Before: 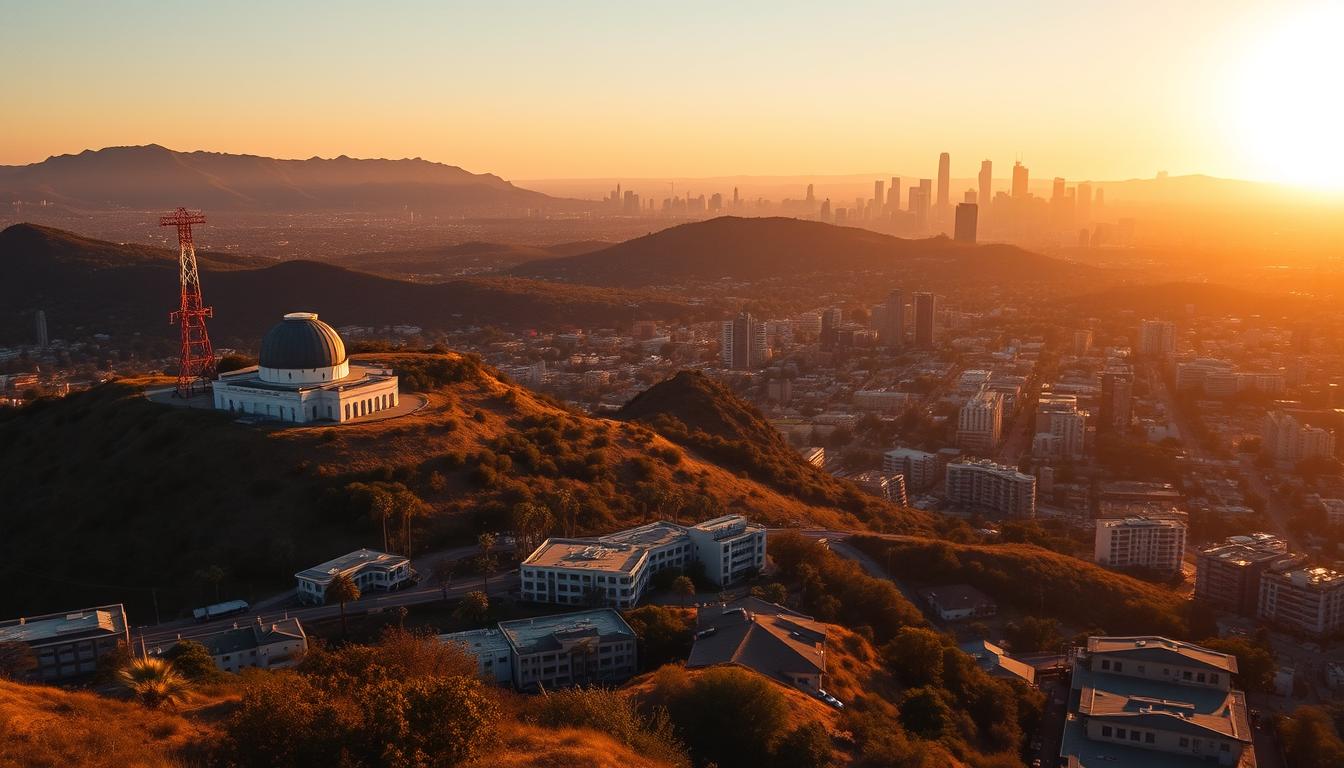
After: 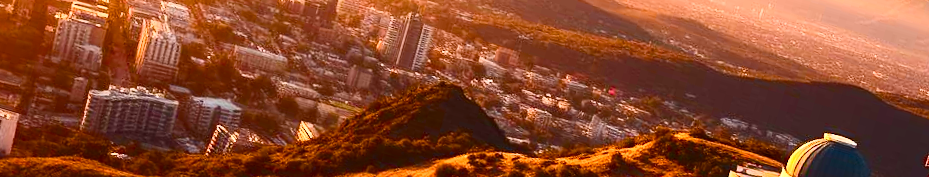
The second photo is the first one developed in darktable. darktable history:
color balance rgb: perceptual saturation grading › global saturation 35%, perceptual saturation grading › highlights -25%, perceptual saturation grading › shadows 50%
contrast brightness saturation: contrast 0.39, brightness 0.1
crop and rotate: angle 16.12°, top 30.835%, bottom 35.653%
exposure: black level correction 0, exposure 1.173 EV, compensate exposure bias true, compensate highlight preservation false
